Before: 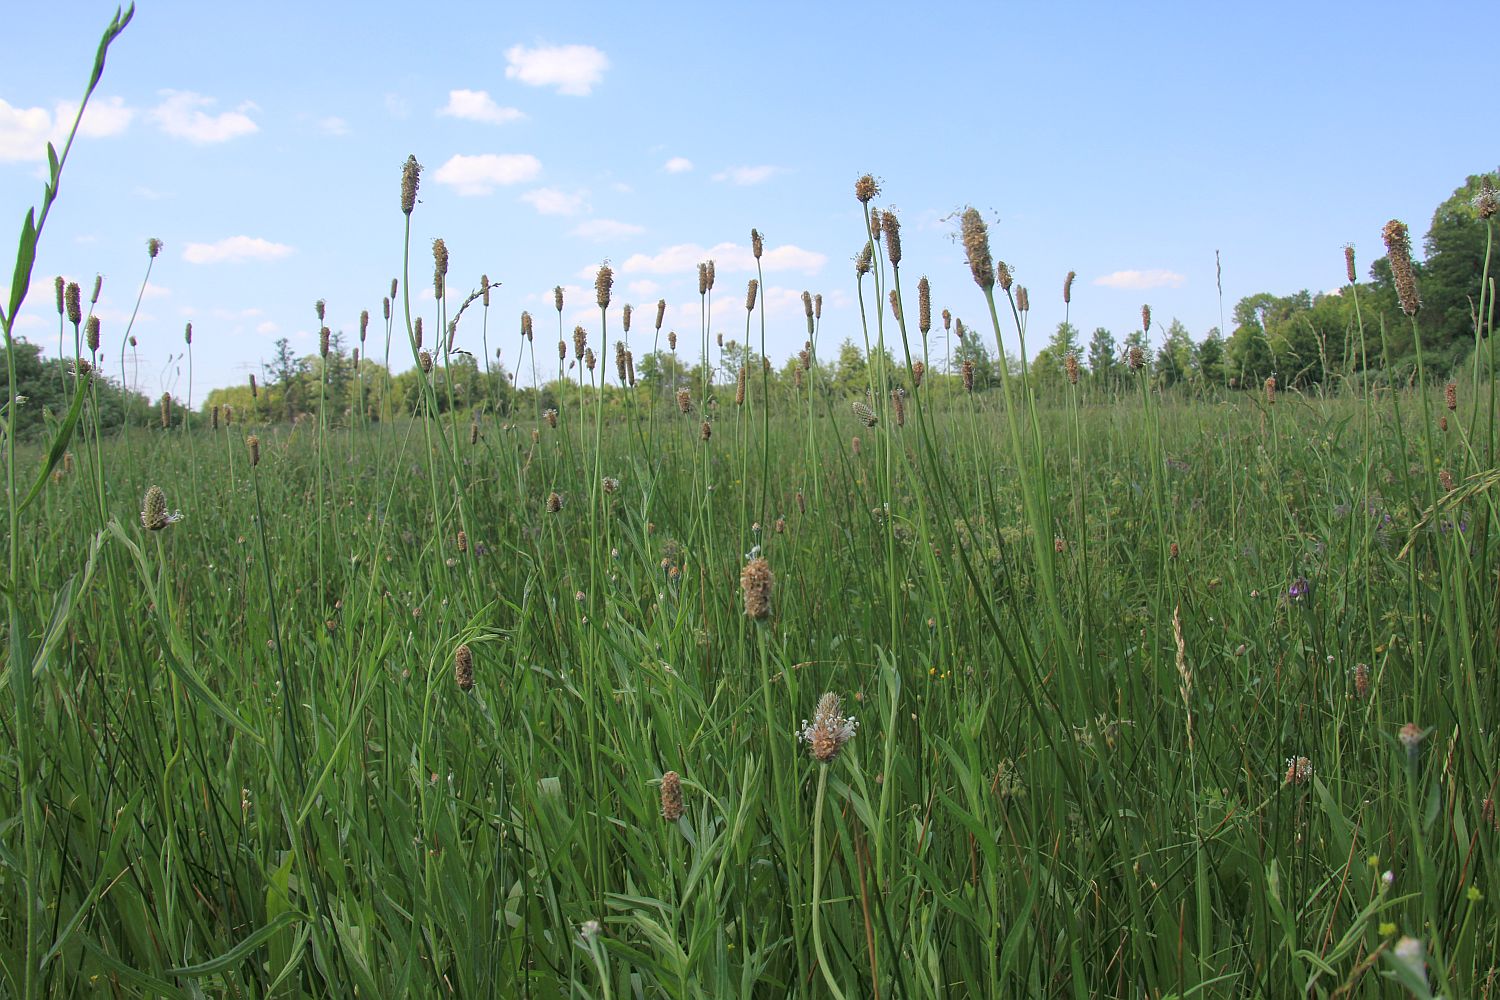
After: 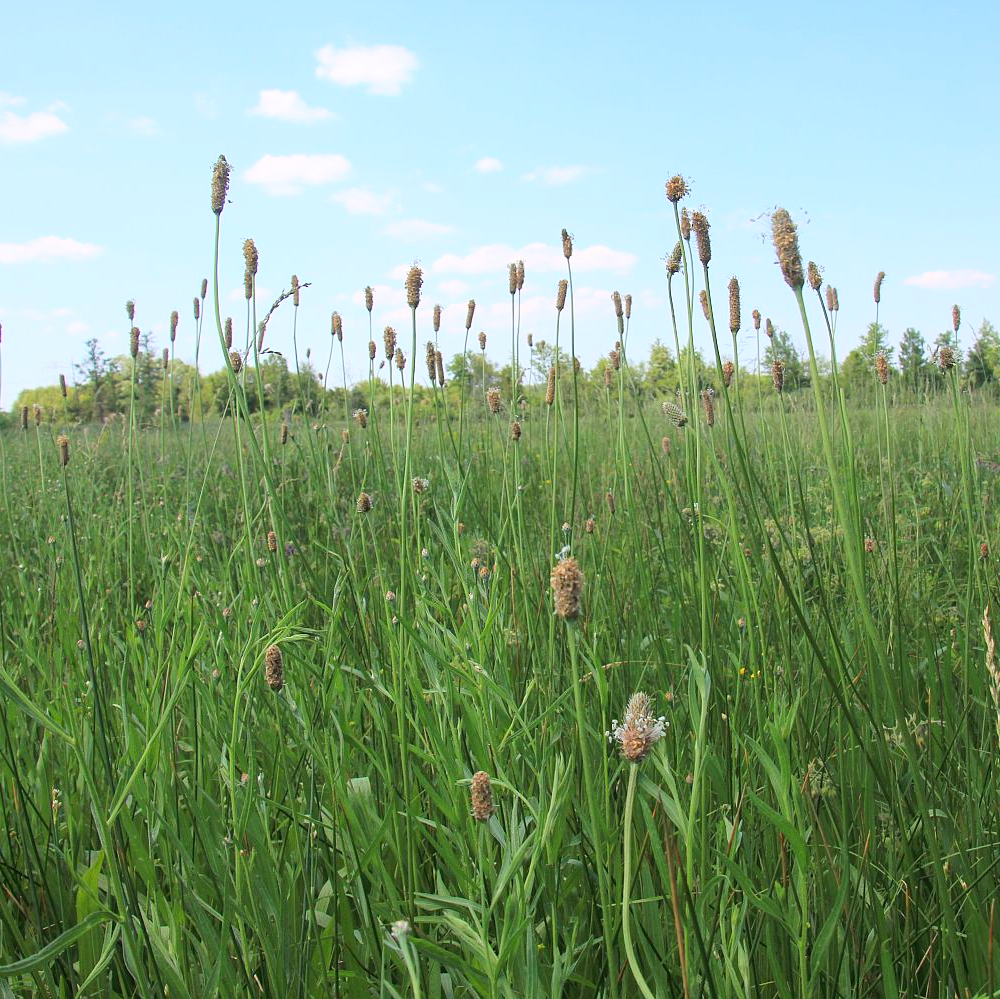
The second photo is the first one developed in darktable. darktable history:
crop and rotate: left 12.682%, right 20.609%
contrast brightness saturation: contrast 0.2, brightness 0.168, saturation 0.229
